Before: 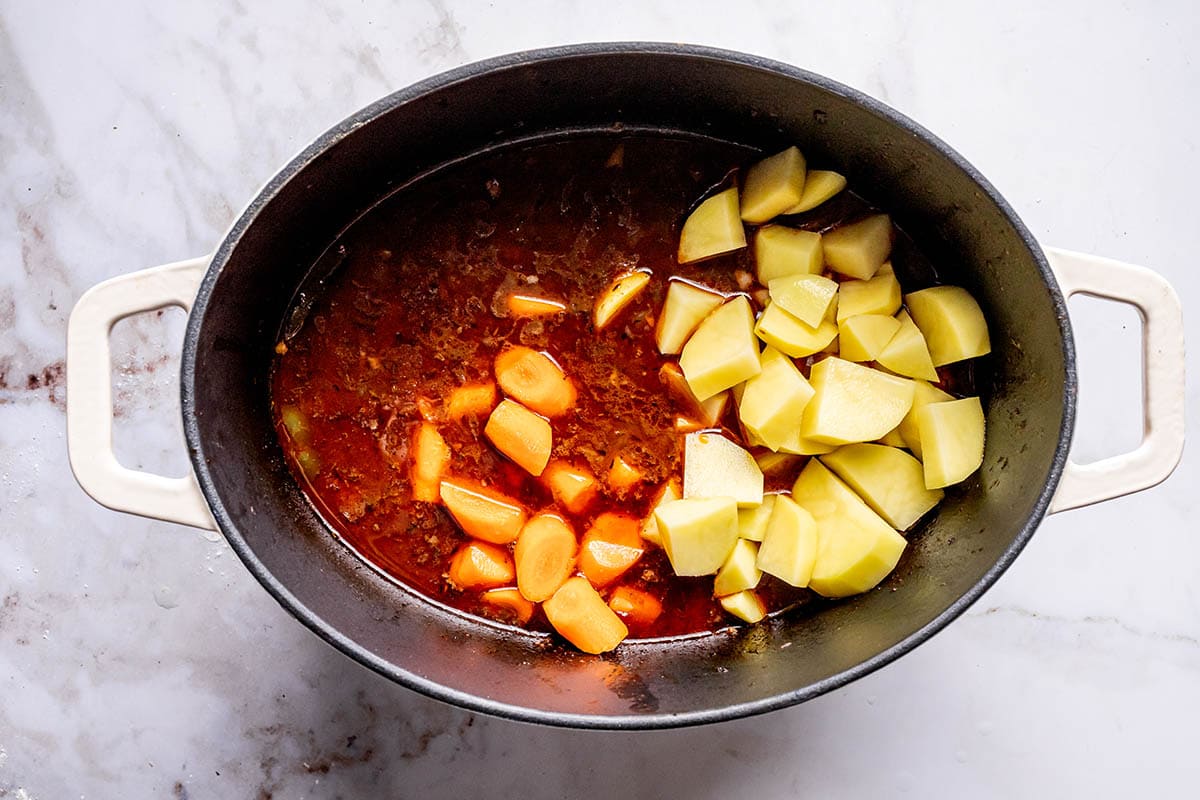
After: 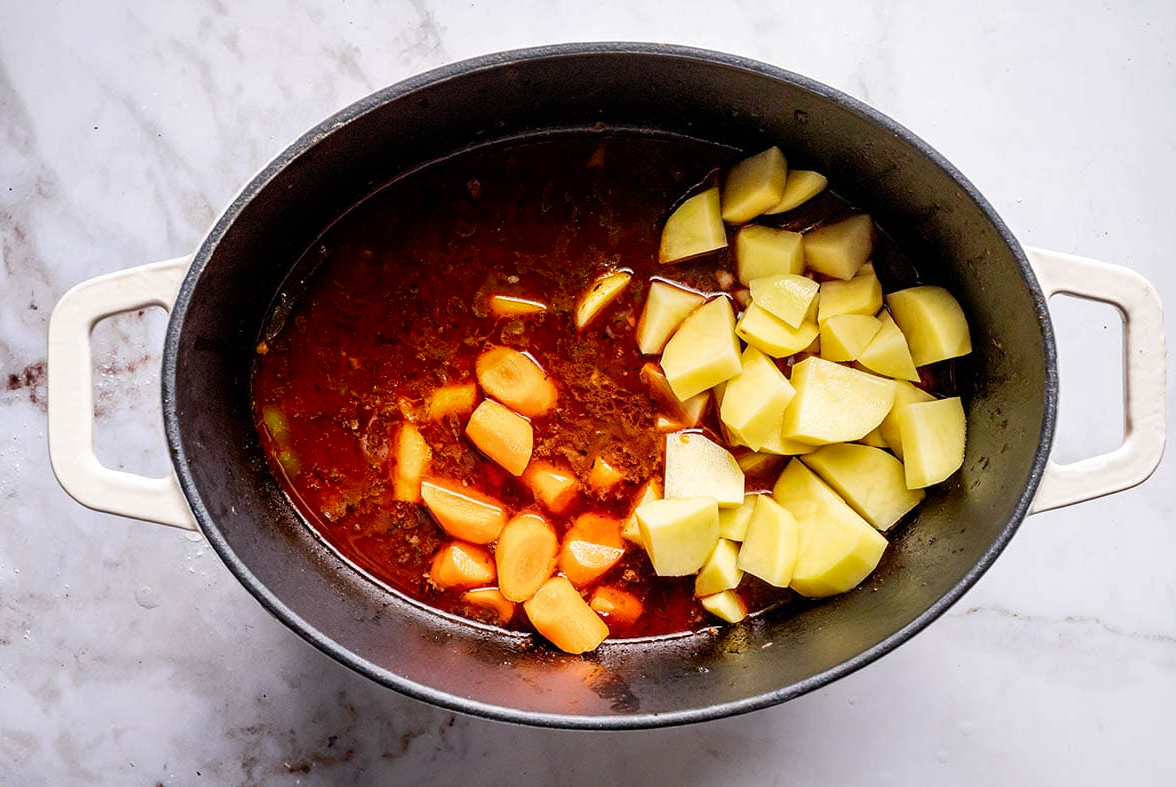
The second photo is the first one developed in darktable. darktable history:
shadows and highlights: shadows -87.16, highlights -35.94, soften with gaussian
crop: left 1.651%, right 0.284%, bottom 1.503%
exposure: compensate exposure bias true, compensate highlight preservation false
